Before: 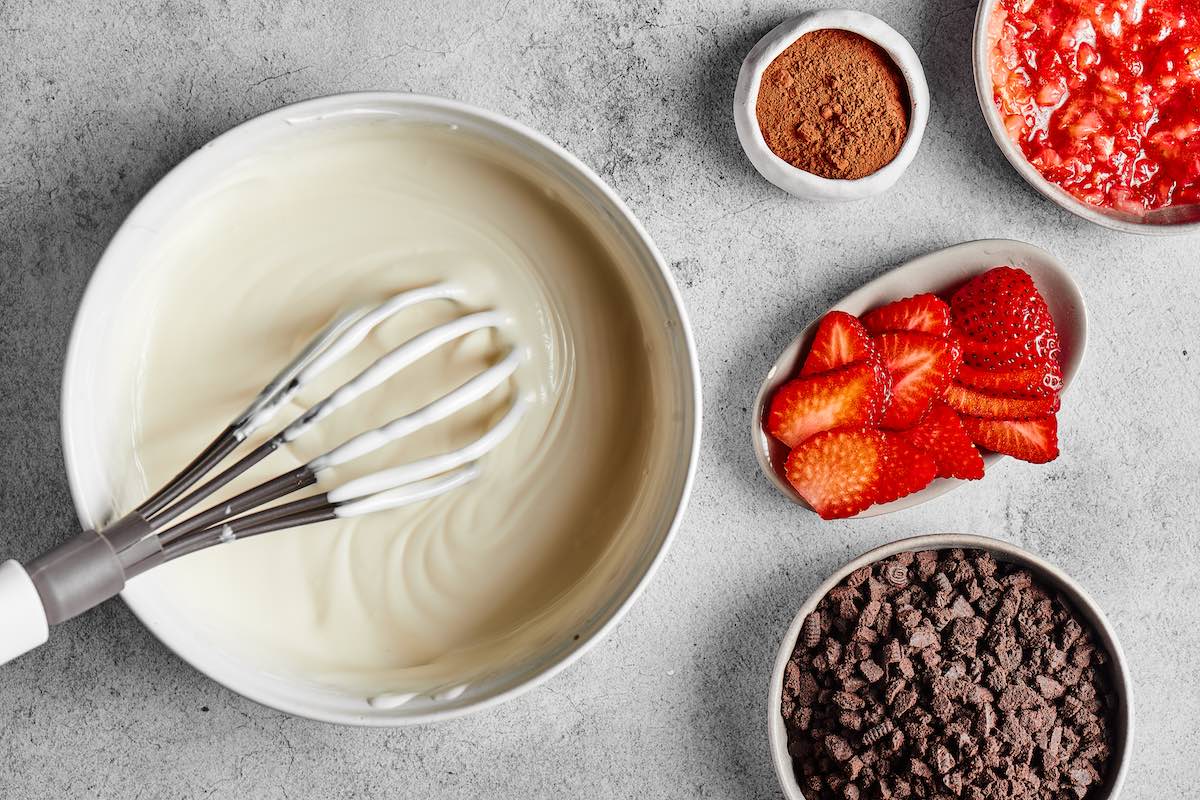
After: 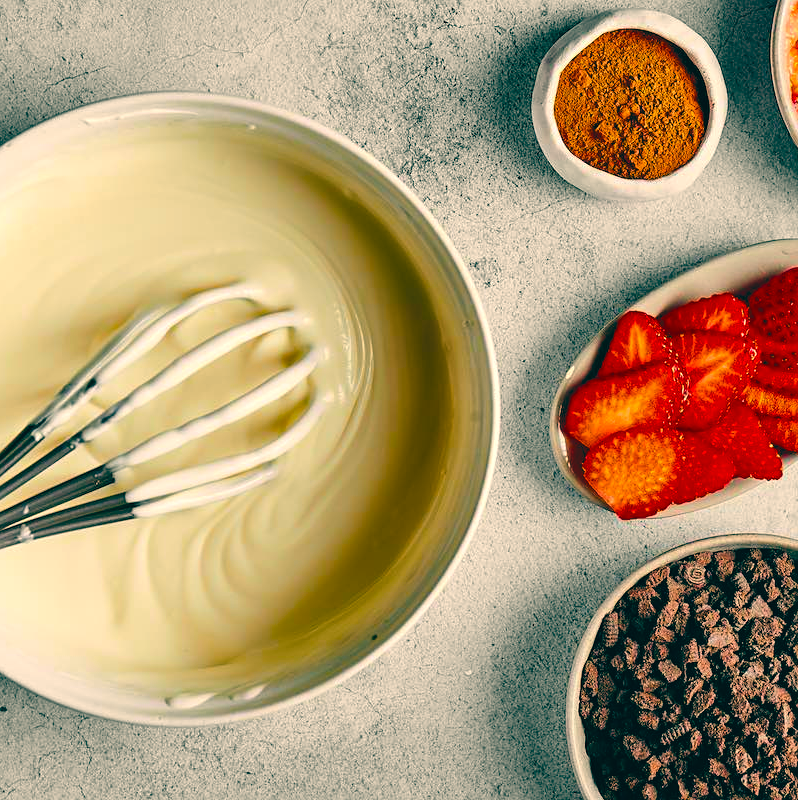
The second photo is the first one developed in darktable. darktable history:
color balance rgb: linear chroma grading › global chroma 23.15%, perceptual saturation grading › global saturation 28.7%, perceptual saturation grading › mid-tones 12.04%, perceptual saturation grading › shadows 10.19%, global vibrance 22.22%
crop: left 16.899%, right 16.556%
sharpen: amount 0.2
color balance: lift [1.005, 0.99, 1.007, 1.01], gamma [1, 0.979, 1.011, 1.021], gain [0.923, 1.098, 1.025, 0.902], input saturation 90.45%, contrast 7.73%, output saturation 105.91%
